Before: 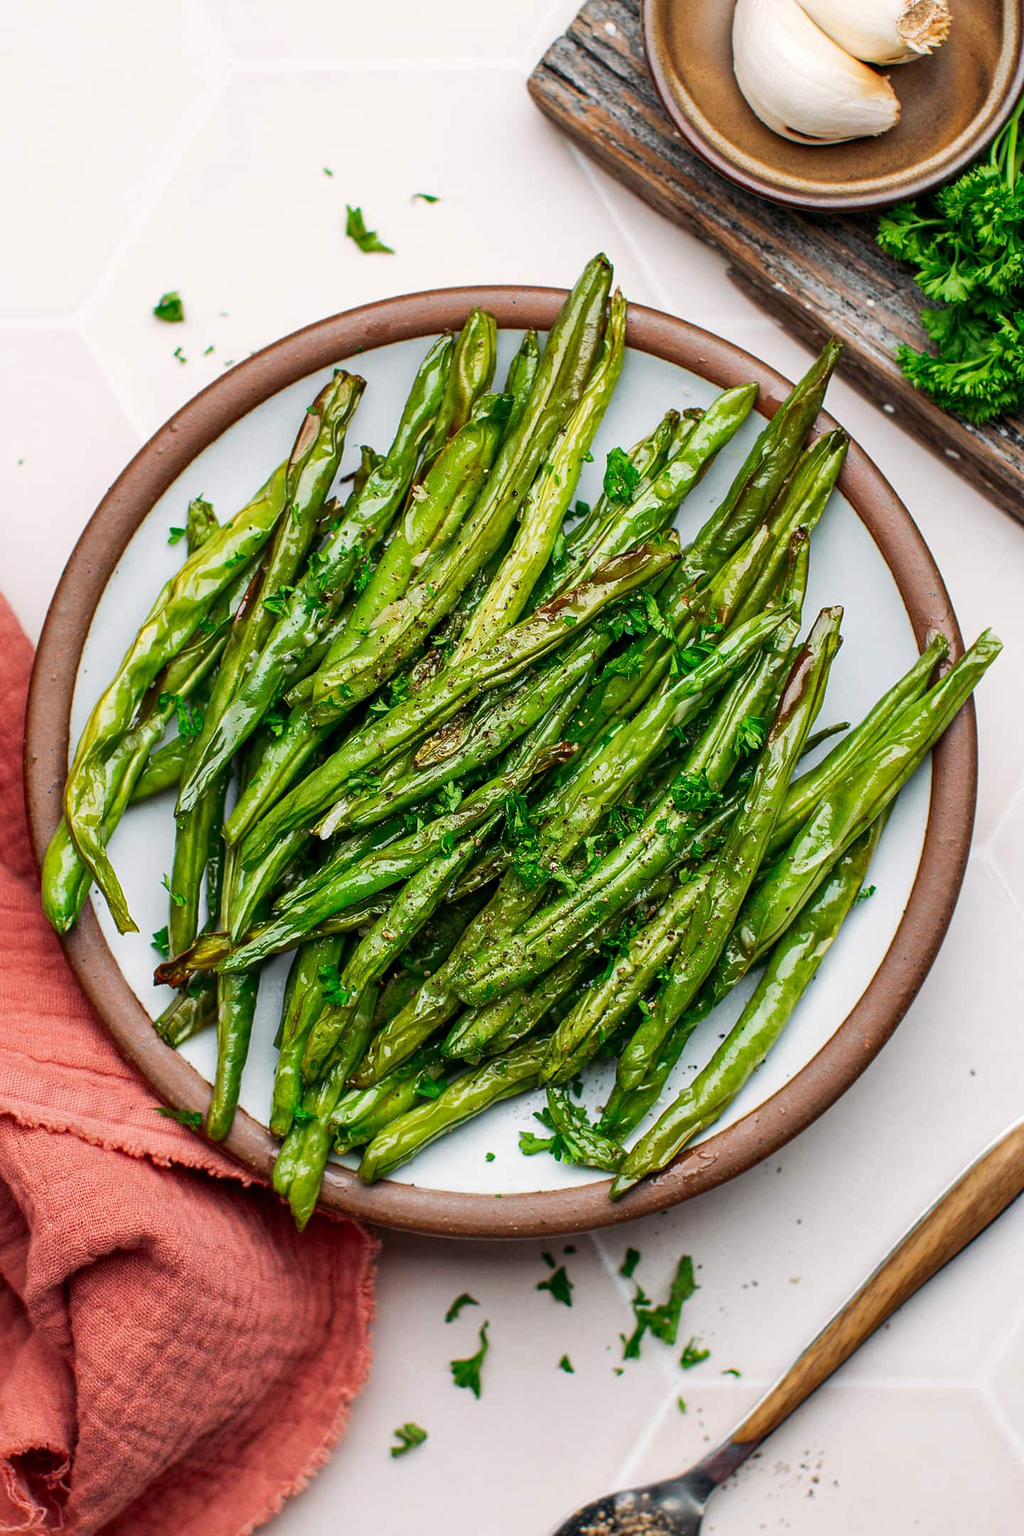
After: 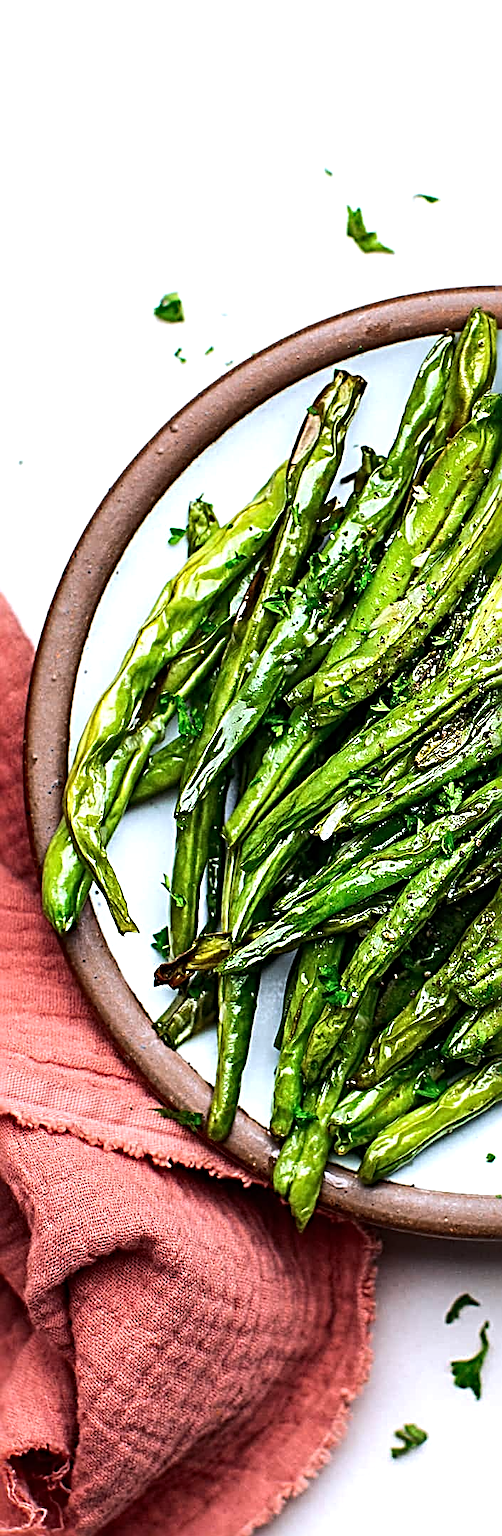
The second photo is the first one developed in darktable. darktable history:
tone equalizer: -8 EV -0.75 EV, -7 EV -0.7 EV, -6 EV -0.6 EV, -5 EV -0.4 EV, -3 EV 0.4 EV, -2 EV 0.6 EV, -1 EV 0.7 EV, +0 EV 0.75 EV, edges refinement/feathering 500, mask exposure compensation -1.57 EV, preserve details no
white balance: red 0.954, blue 1.079
crop and rotate: left 0%, top 0%, right 50.845%
sharpen: radius 3.69, amount 0.928
